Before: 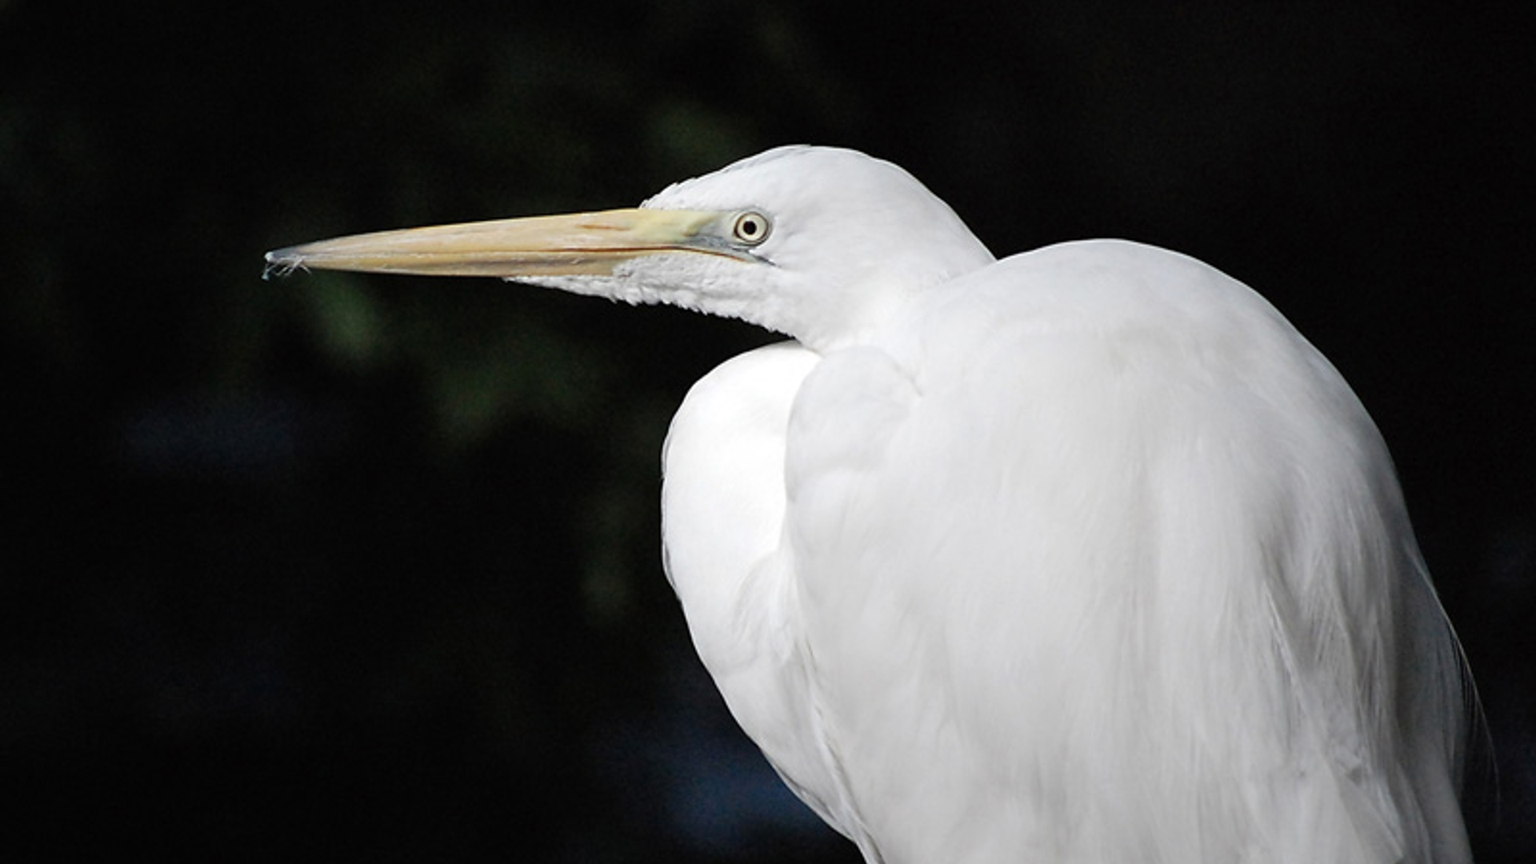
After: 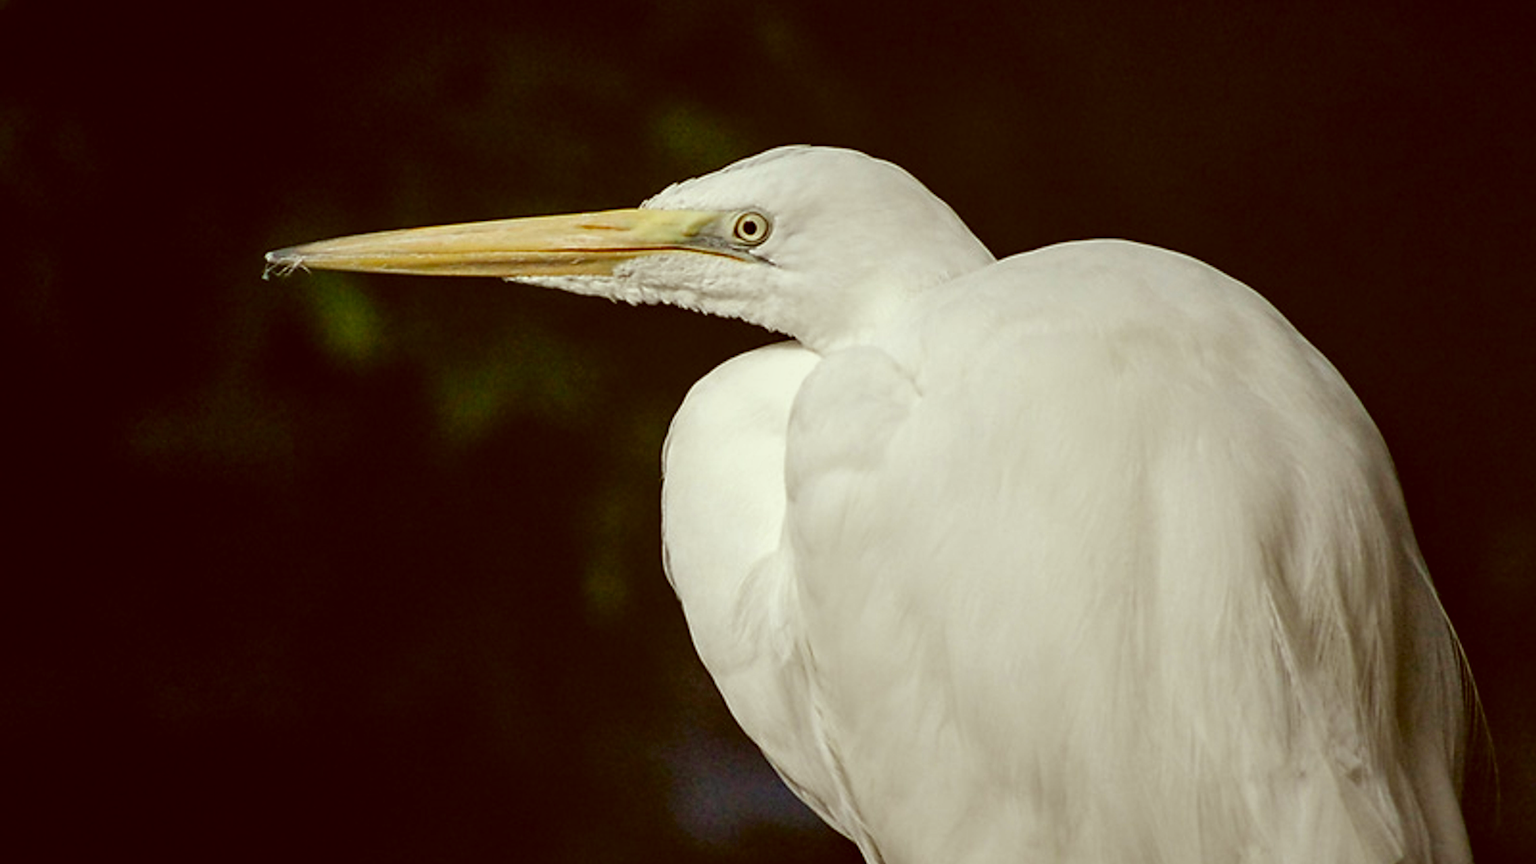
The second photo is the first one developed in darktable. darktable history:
color correction: highlights a* -5.19, highlights b* 9.8, shadows a* 9.58, shadows b* 24.81
local contrast: detail 130%
color balance rgb: shadows lift › hue 86.37°, perceptual saturation grading › global saturation 34.895%, perceptual saturation grading › highlights -29.997%, perceptual saturation grading › shadows 36.024%, global vibrance 20%
